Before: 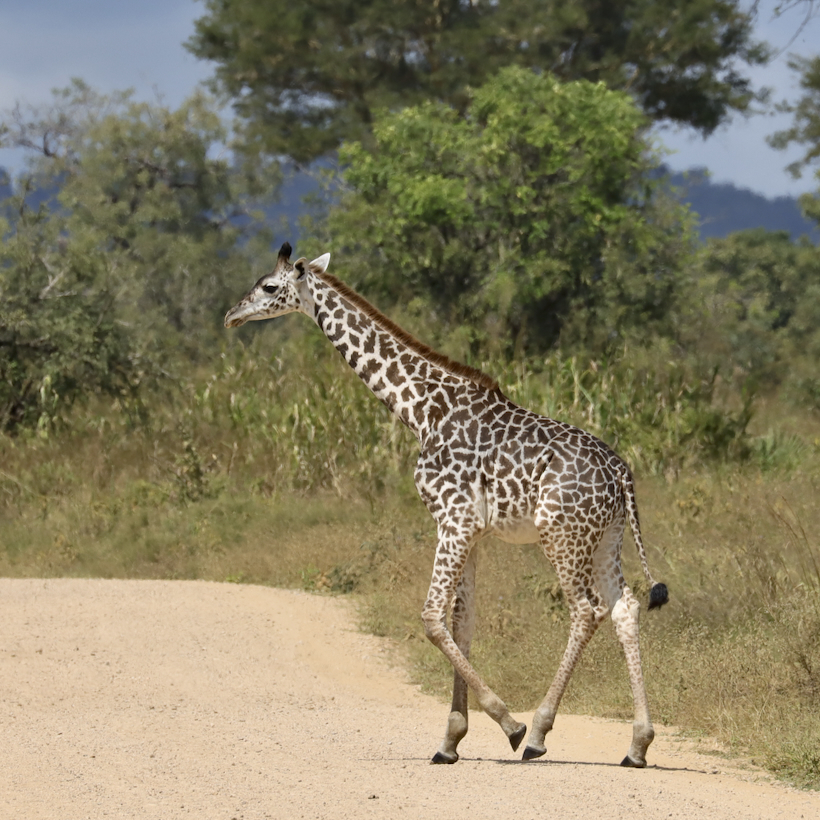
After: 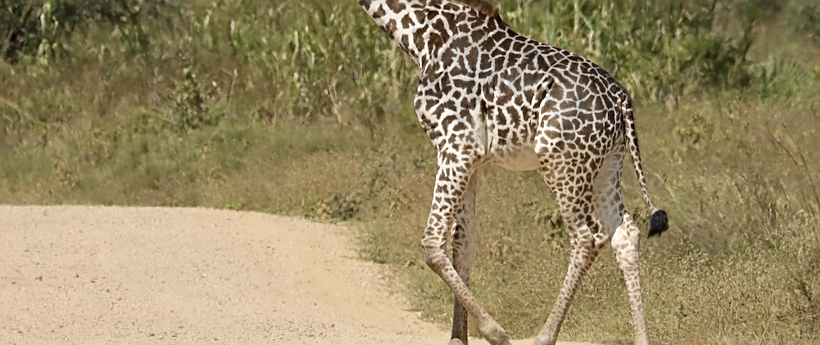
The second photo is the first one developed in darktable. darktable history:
sharpen: on, module defaults
tone equalizer: edges refinement/feathering 500, mask exposure compensation -1.57 EV, preserve details no
crop: top 45.574%, bottom 12.242%
